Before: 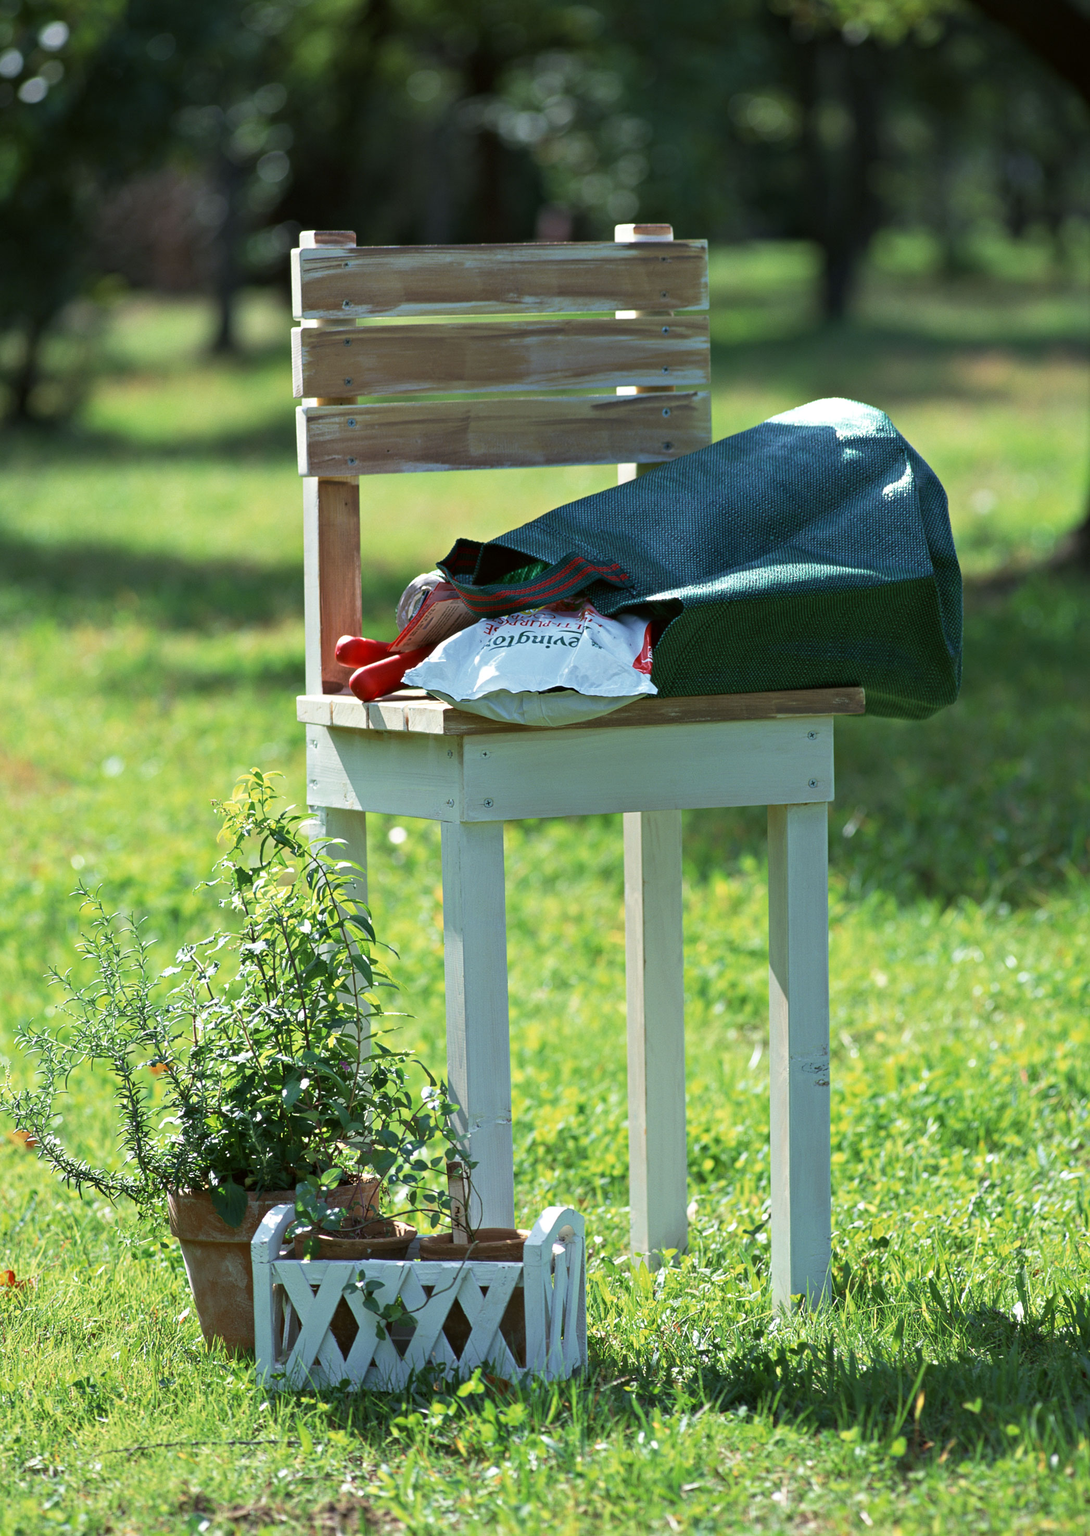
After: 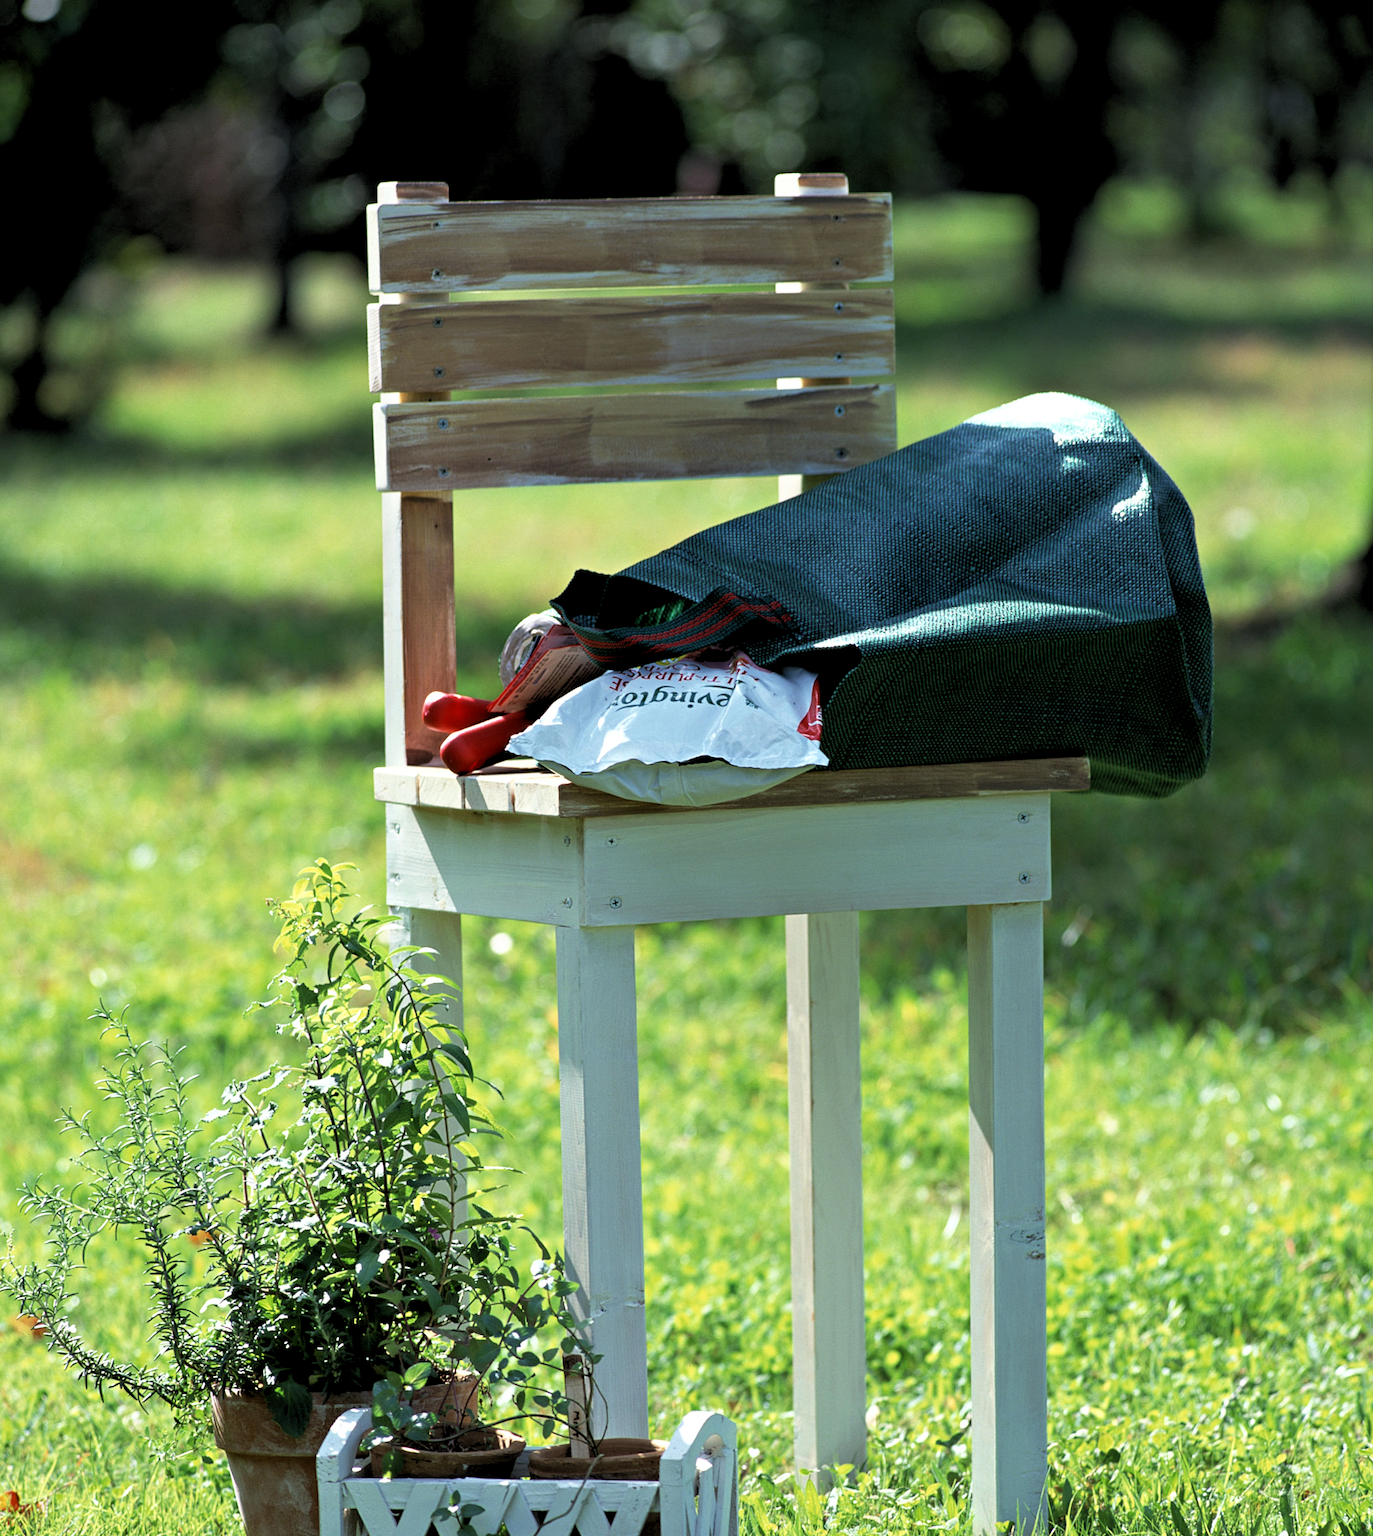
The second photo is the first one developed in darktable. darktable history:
crop and rotate: top 5.66%, bottom 14.919%
base curve: curves: ch0 [(0.017, 0) (0.425, 0.441) (0.844, 0.933) (1, 1)]
